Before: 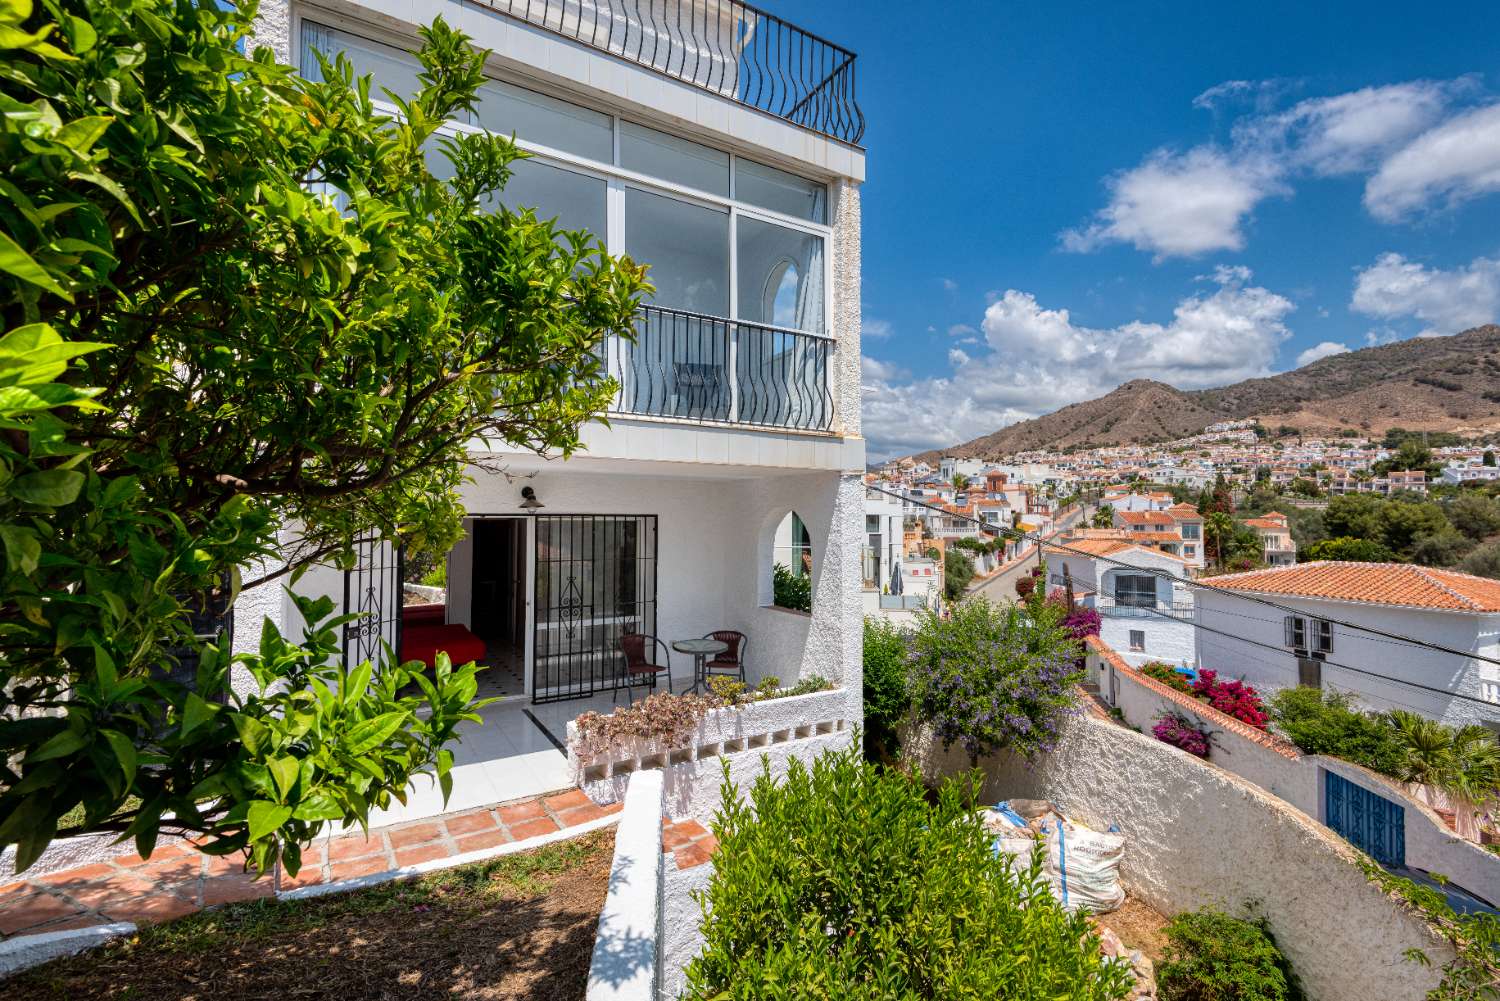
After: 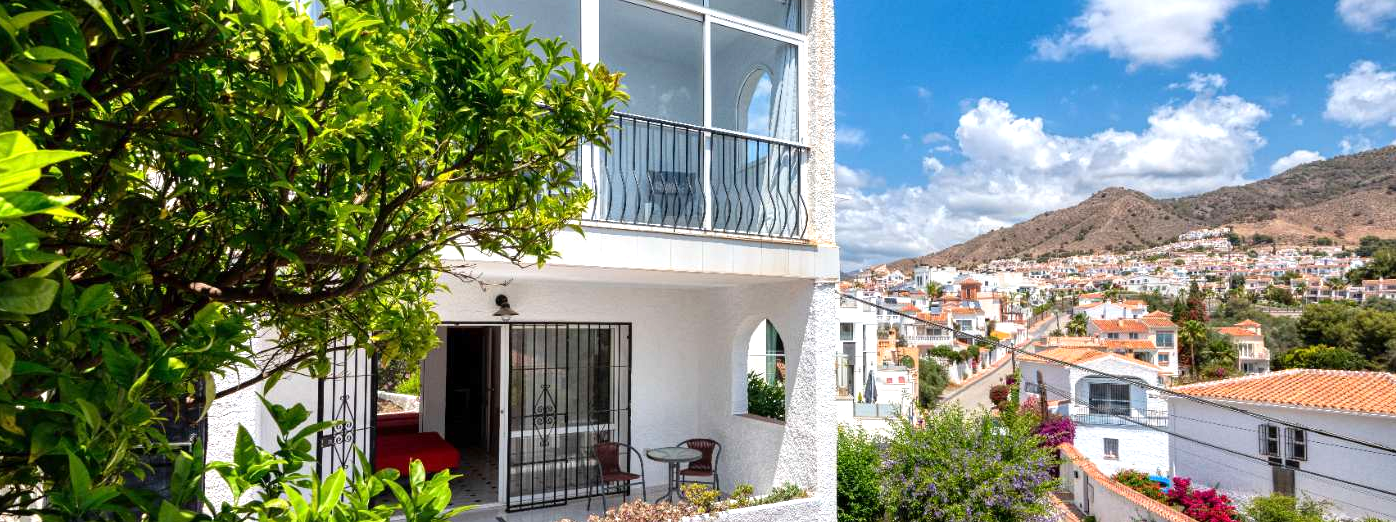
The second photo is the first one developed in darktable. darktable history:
exposure: exposure 0.6 EV, compensate highlight preservation false
crop: left 1.744%, top 19.225%, right 5.069%, bottom 28.357%
